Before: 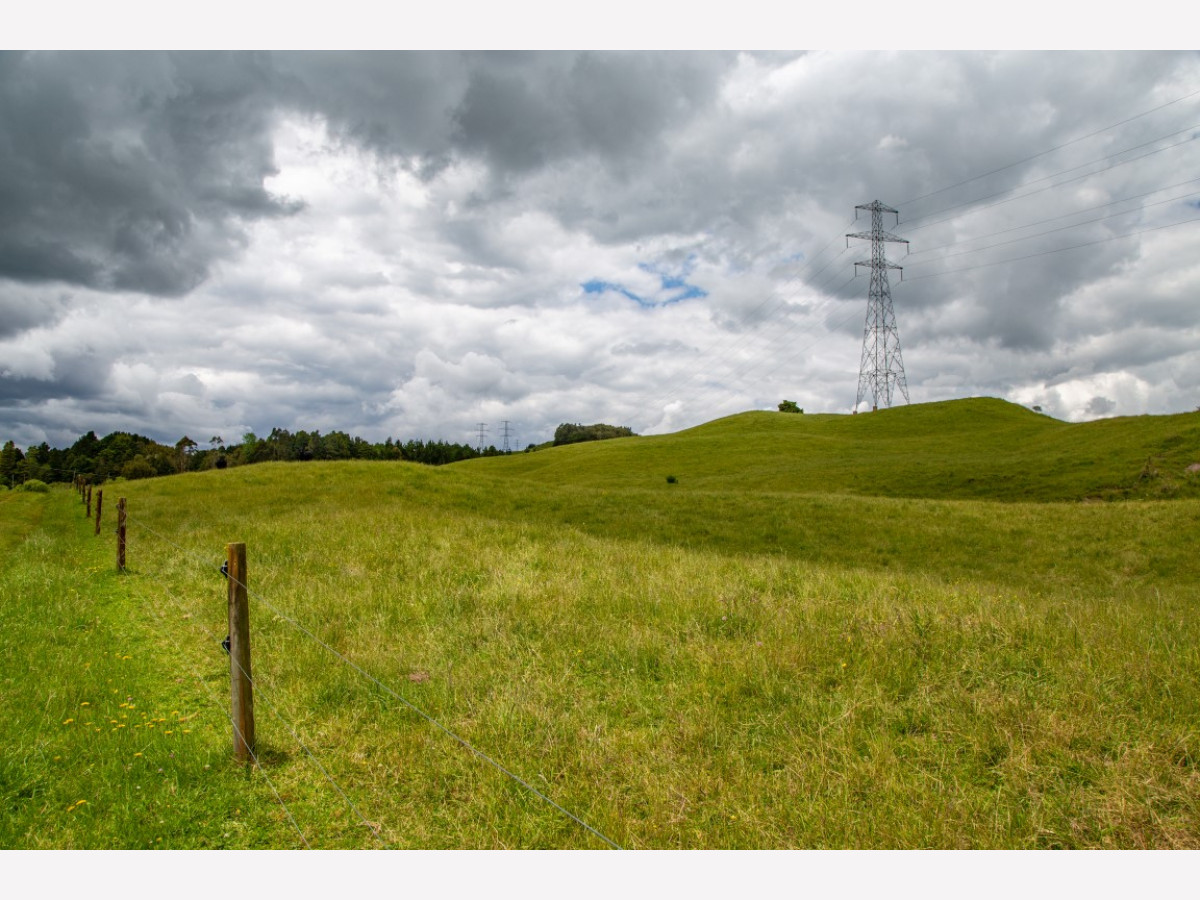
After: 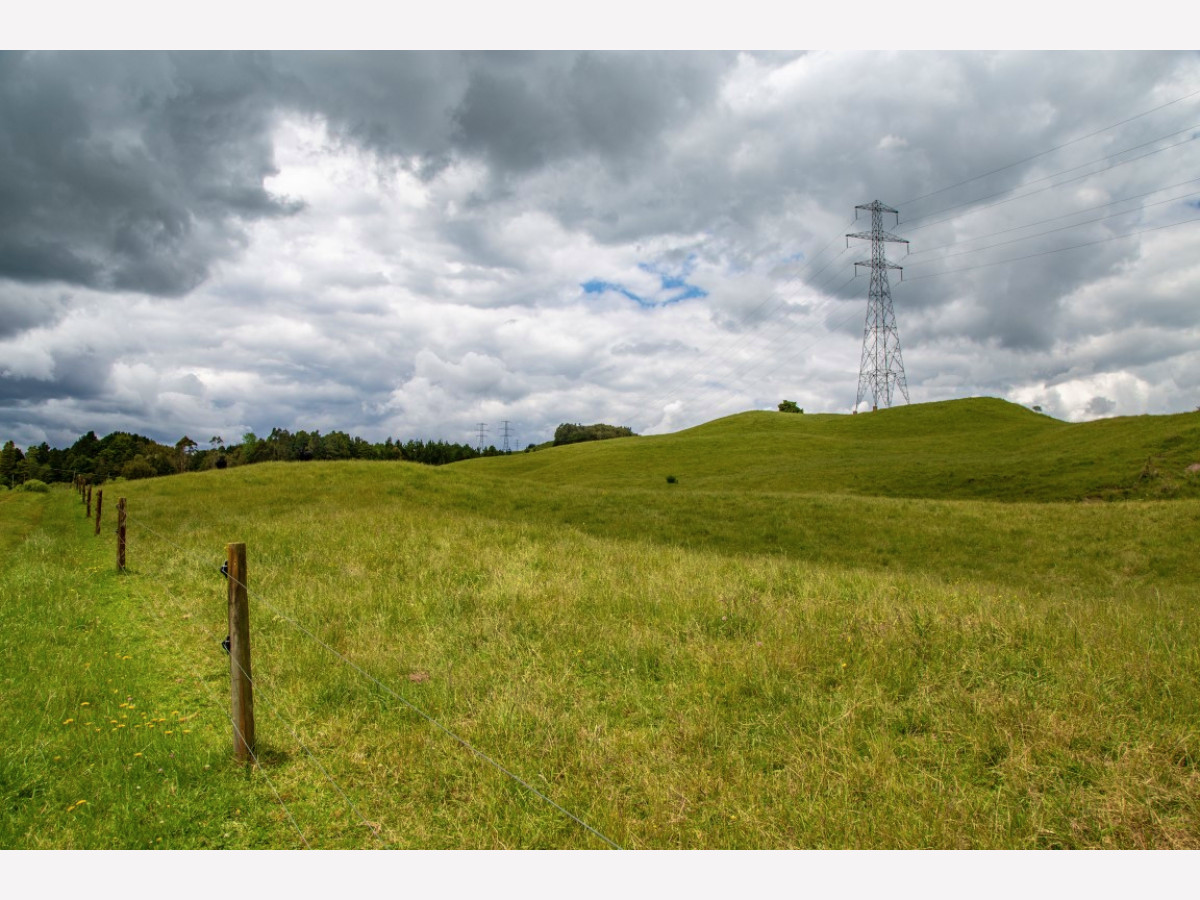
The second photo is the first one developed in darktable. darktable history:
contrast brightness saturation: saturation -0.05
velvia: on, module defaults
